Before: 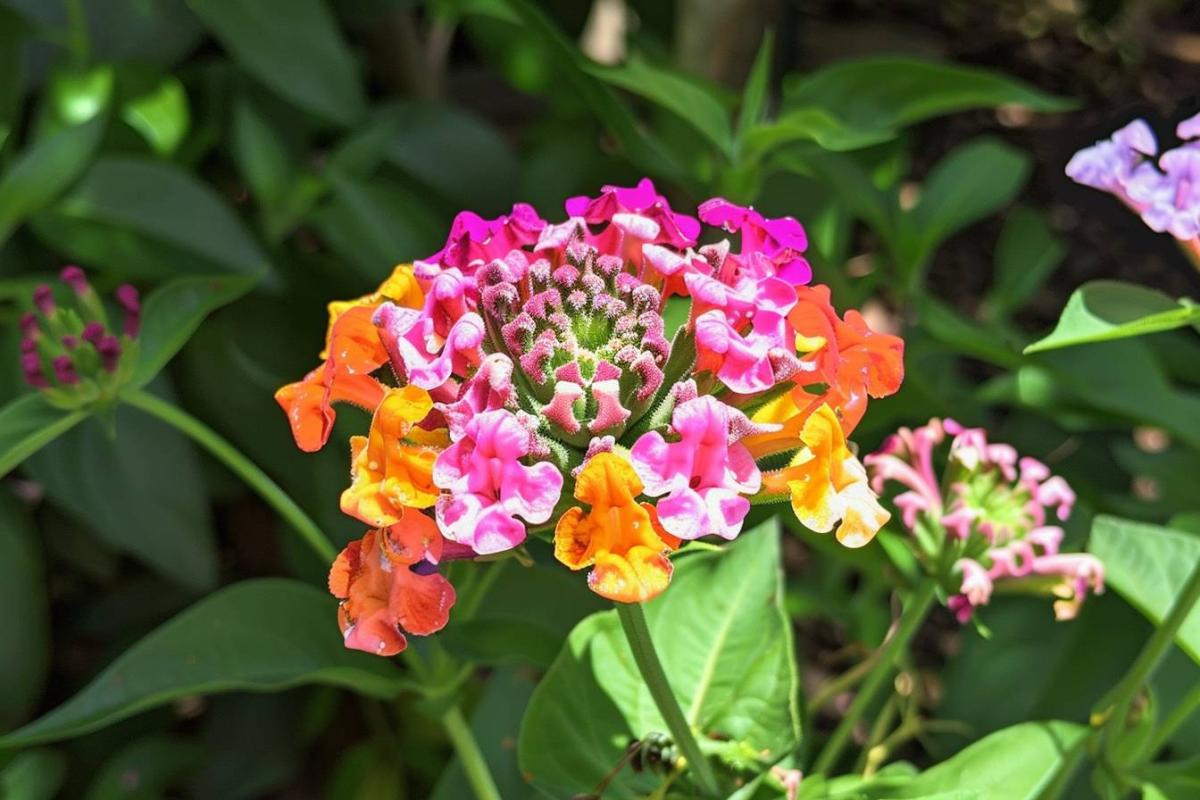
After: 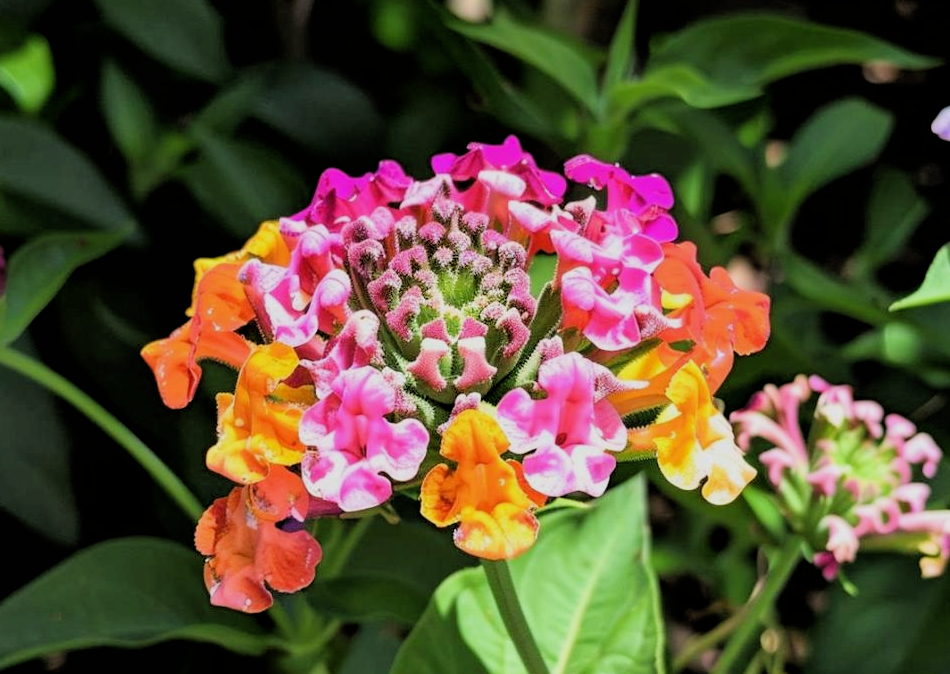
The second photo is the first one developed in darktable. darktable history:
crop: left 11.225%, top 5.381%, right 9.565%, bottom 10.314%
filmic rgb: black relative exposure -3.86 EV, white relative exposure 3.48 EV, hardness 2.63, contrast 1.103
